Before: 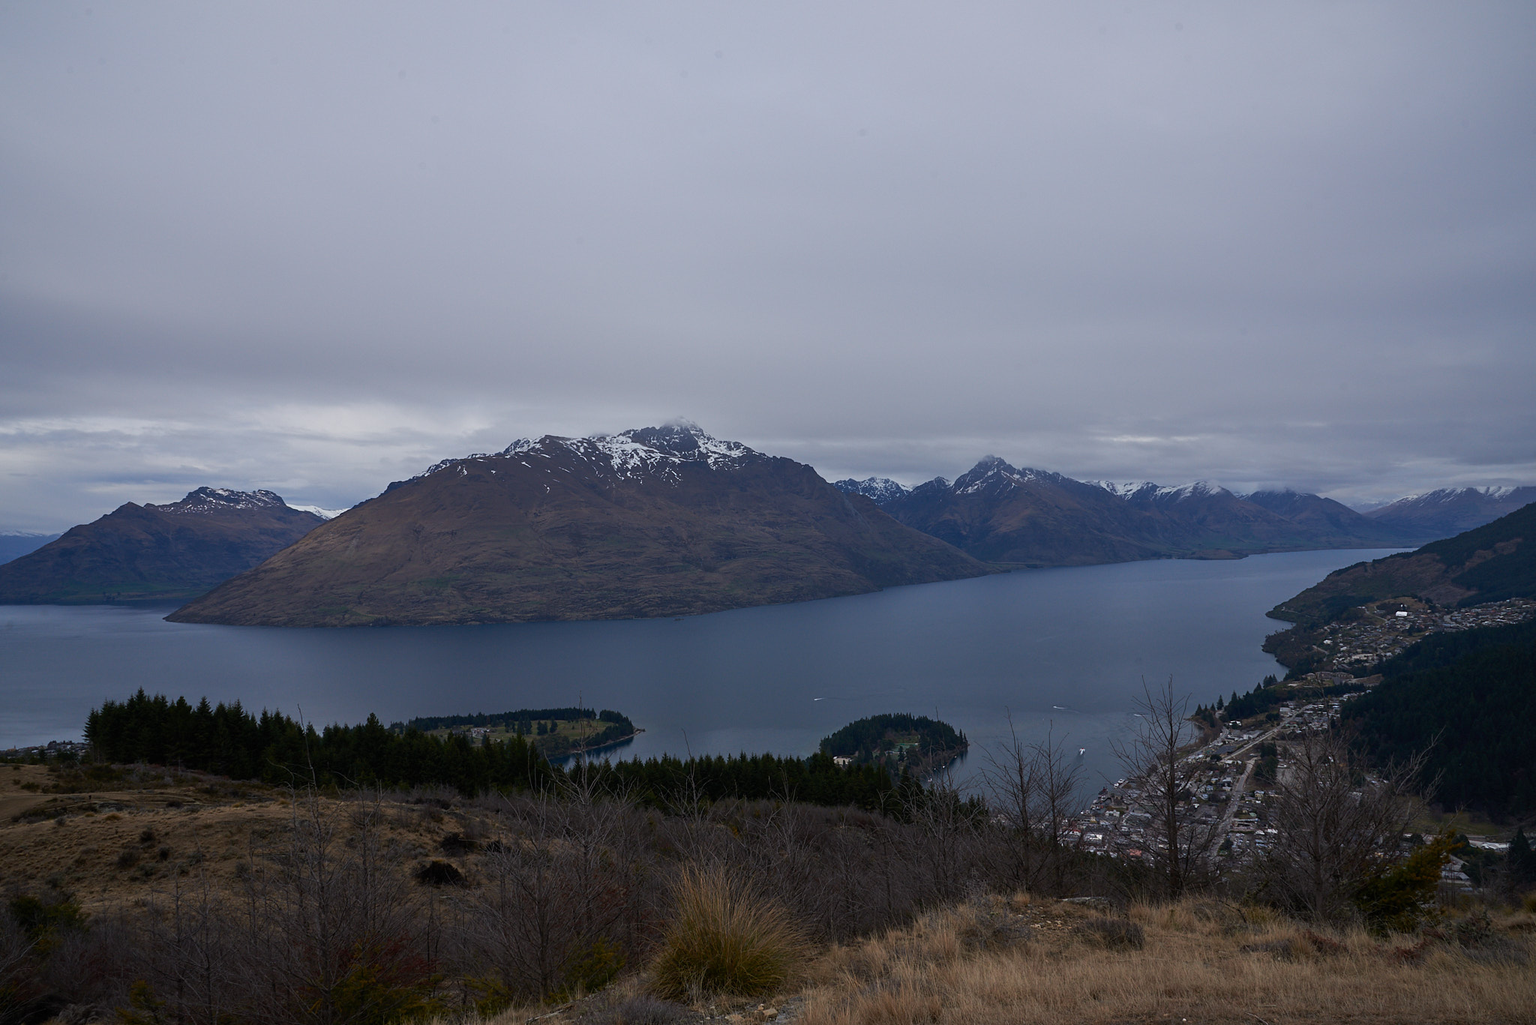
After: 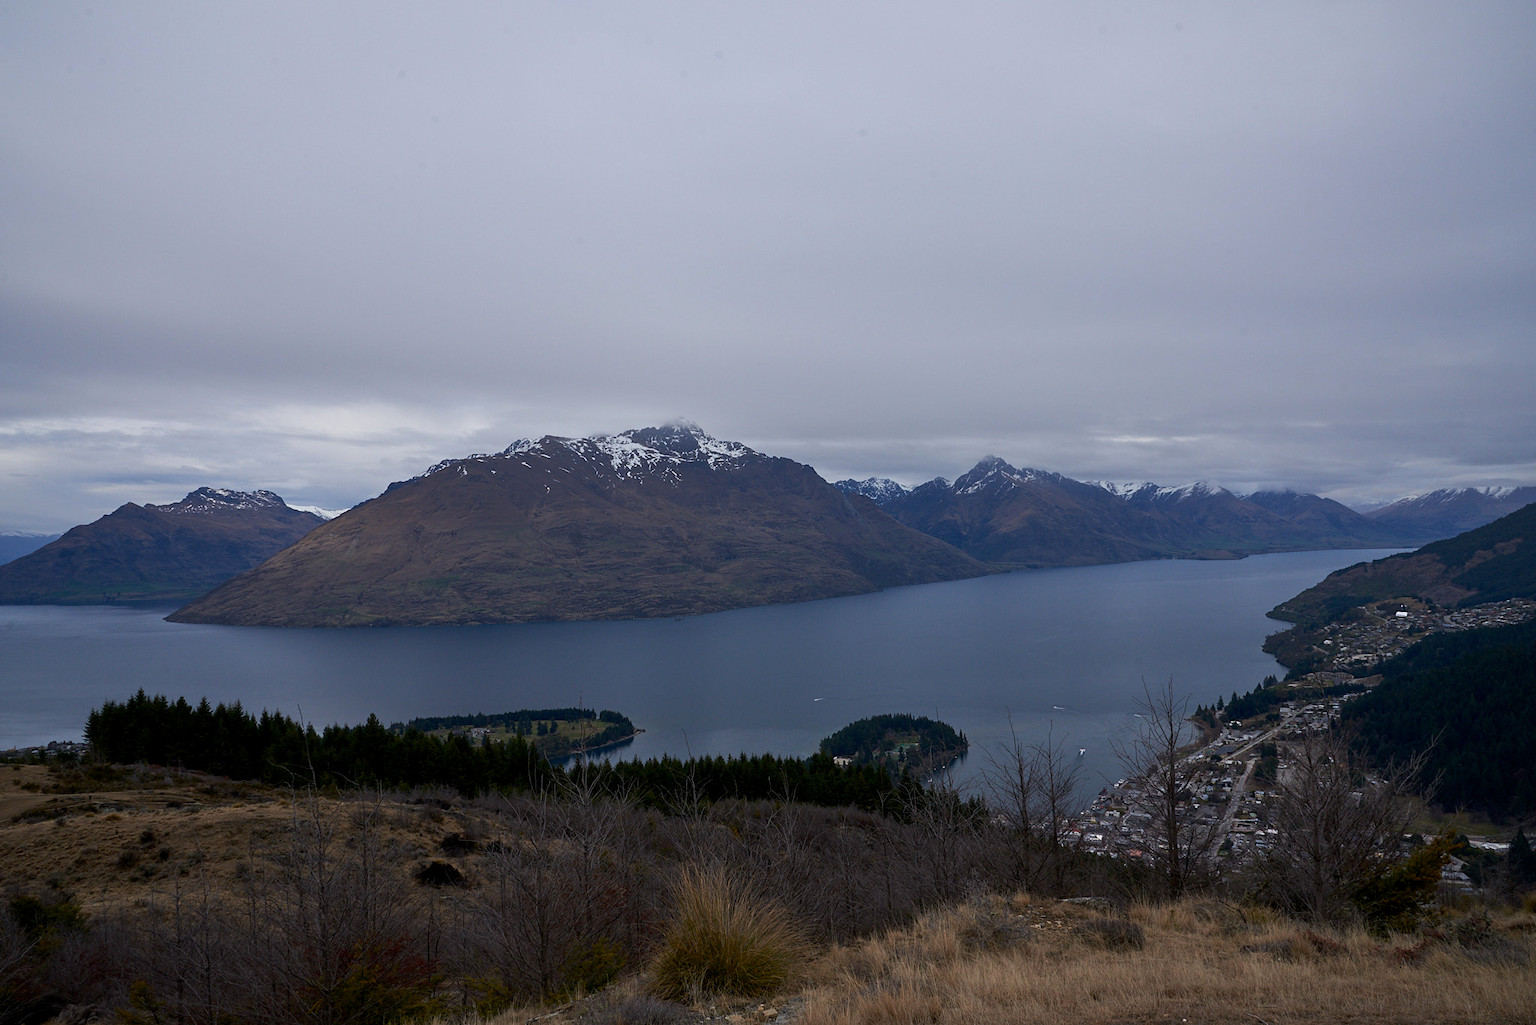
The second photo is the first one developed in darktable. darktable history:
exposure: black level correction 0.002, exposure 0.146 EV, compensate exposure bias true, compensate highlight preservation false
